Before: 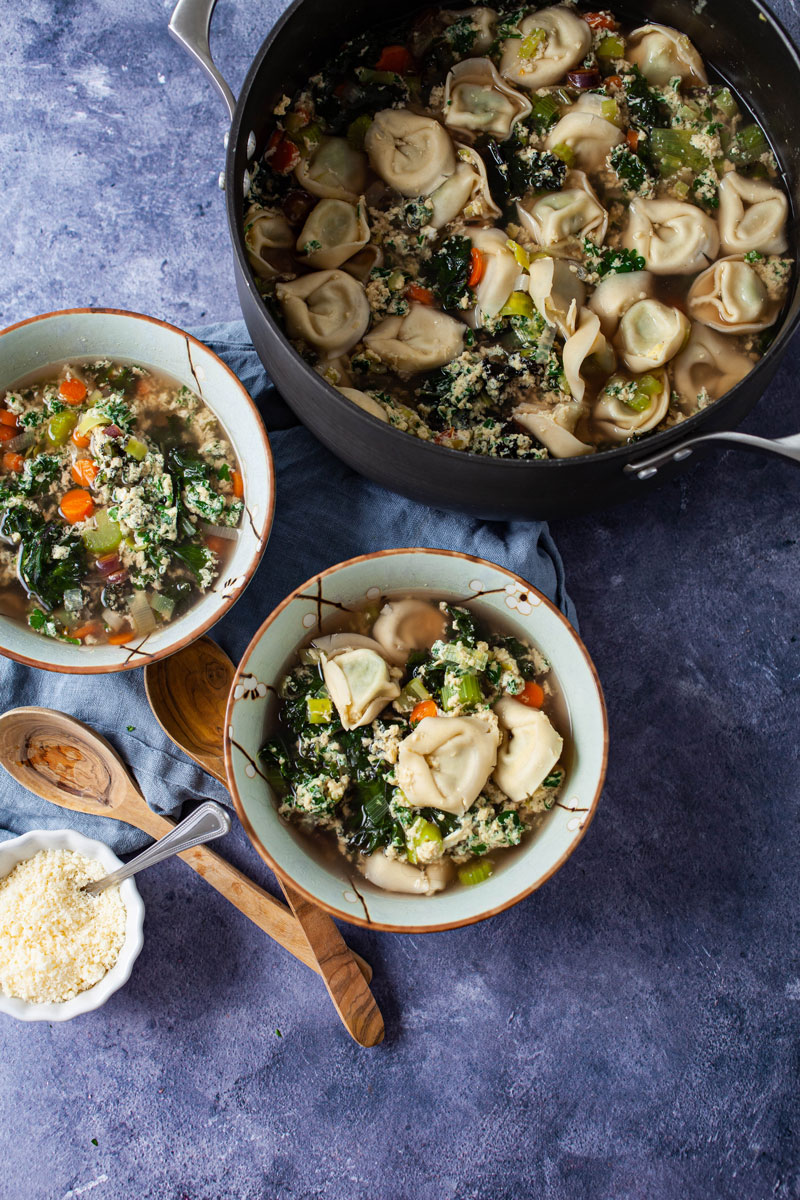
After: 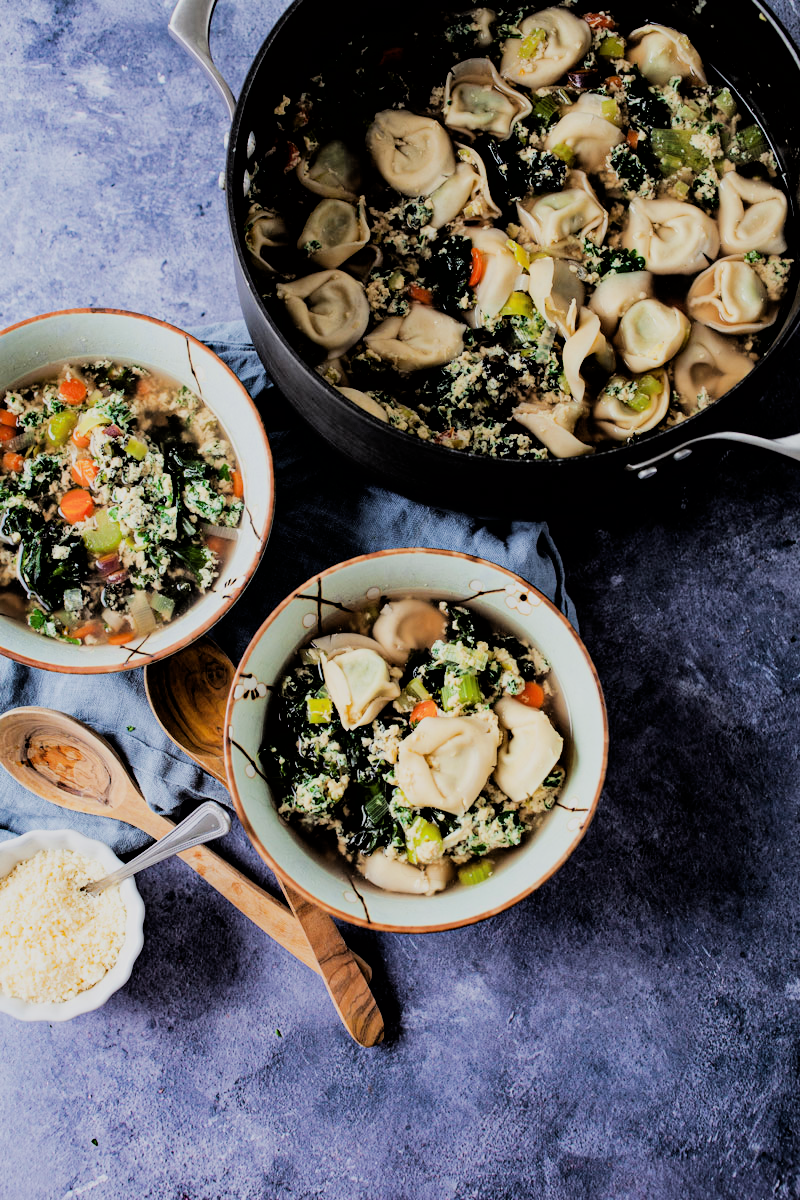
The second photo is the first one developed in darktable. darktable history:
filmic rgb: black relative exposure -3.21 EV, white relative exposure 7.02 EV, hardness 1.46, contrast 1.35
exposure: black level correction 0, exposure 0.5 EV, compensate highlight preservation false
